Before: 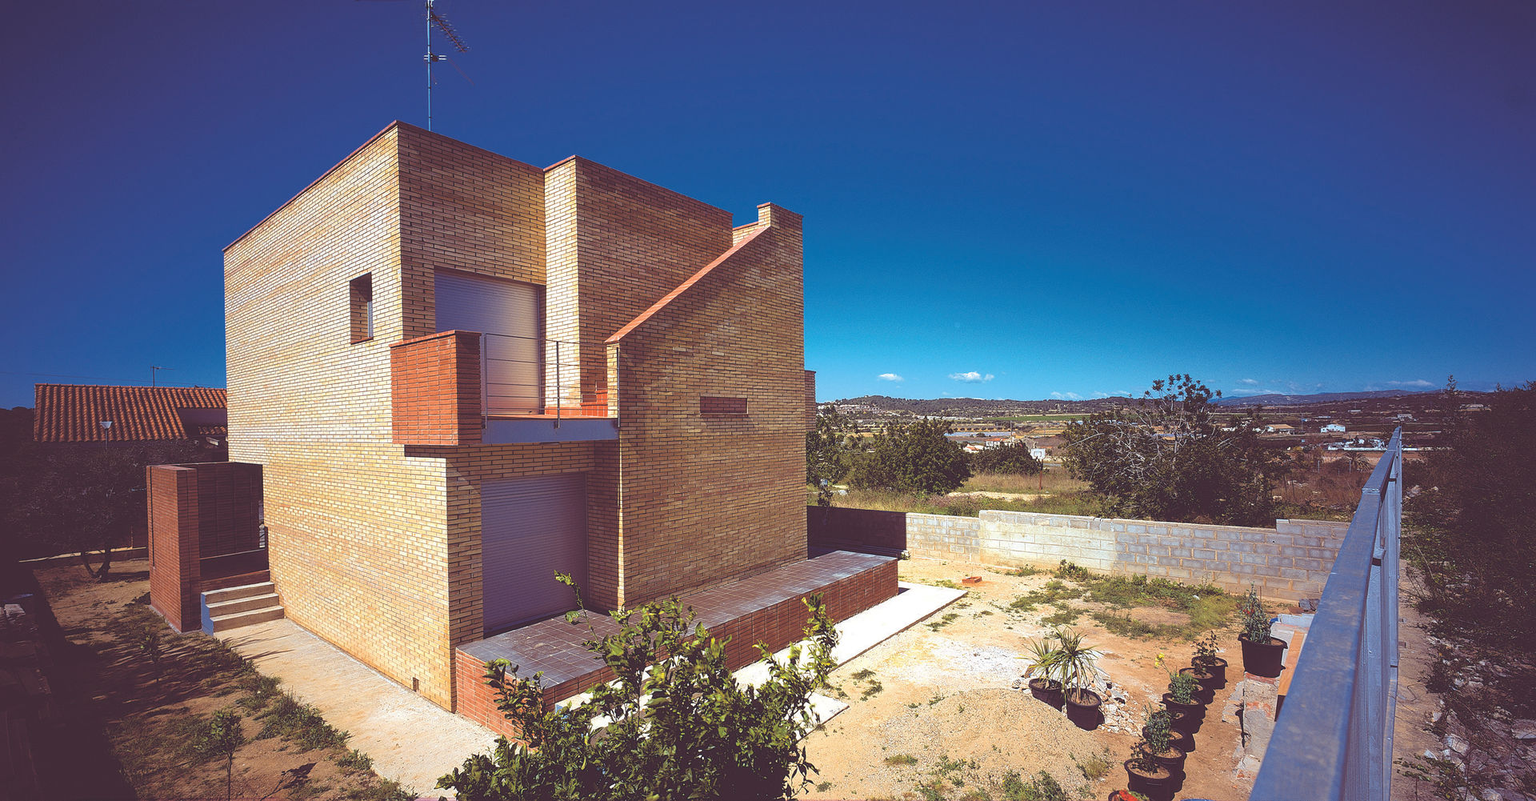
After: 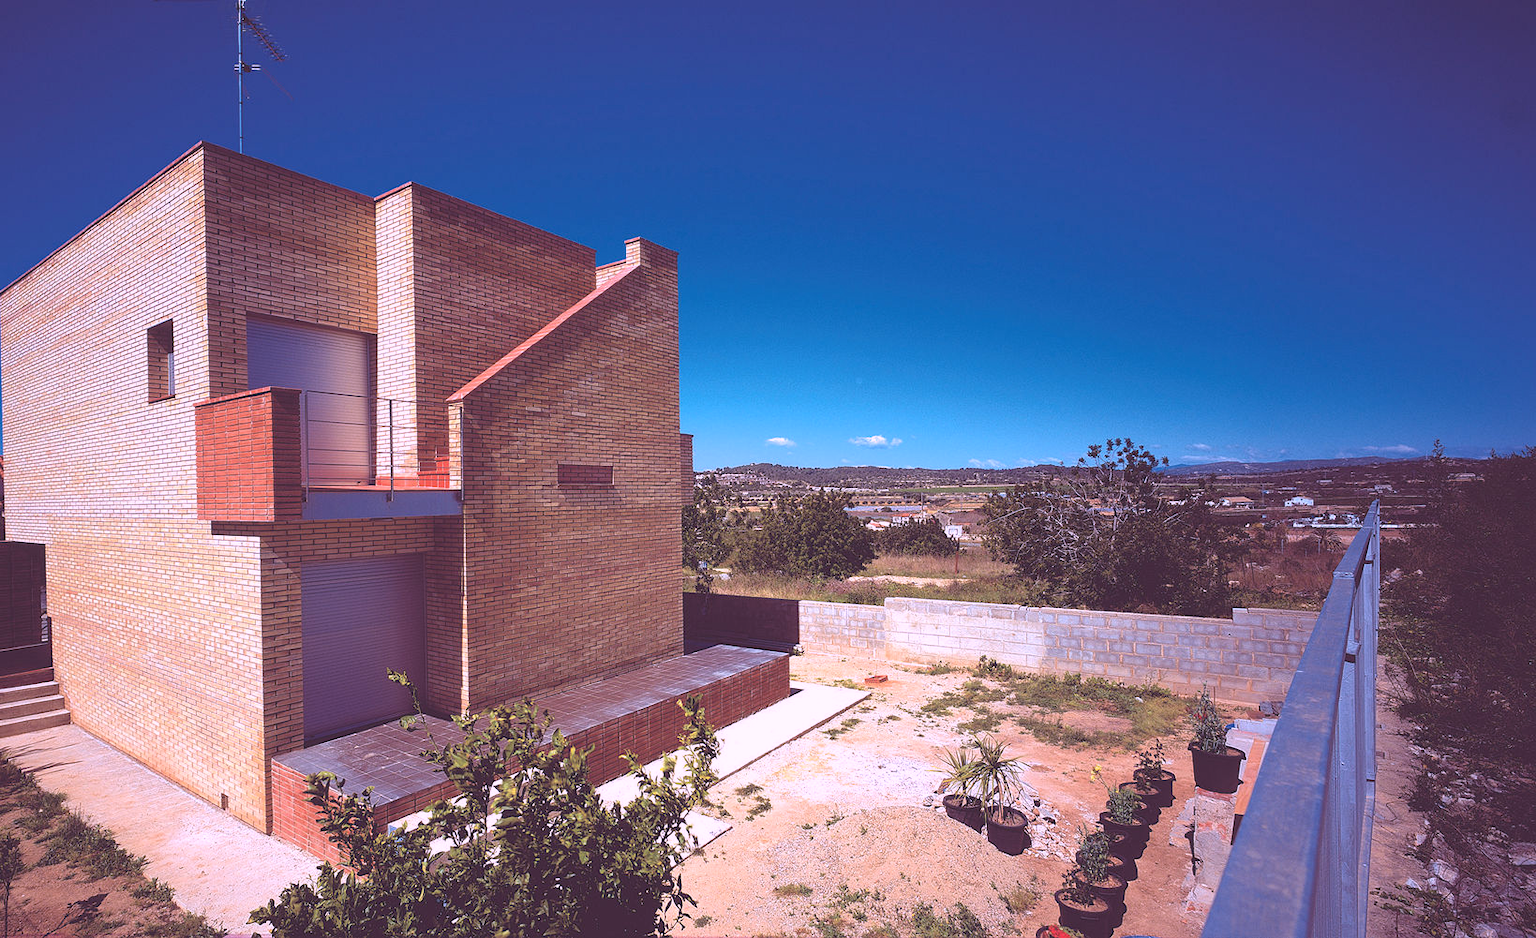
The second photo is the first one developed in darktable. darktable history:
color correction: highlights a* 15.46, highlights b* -20.56
crop and rotate: left 14.584%
